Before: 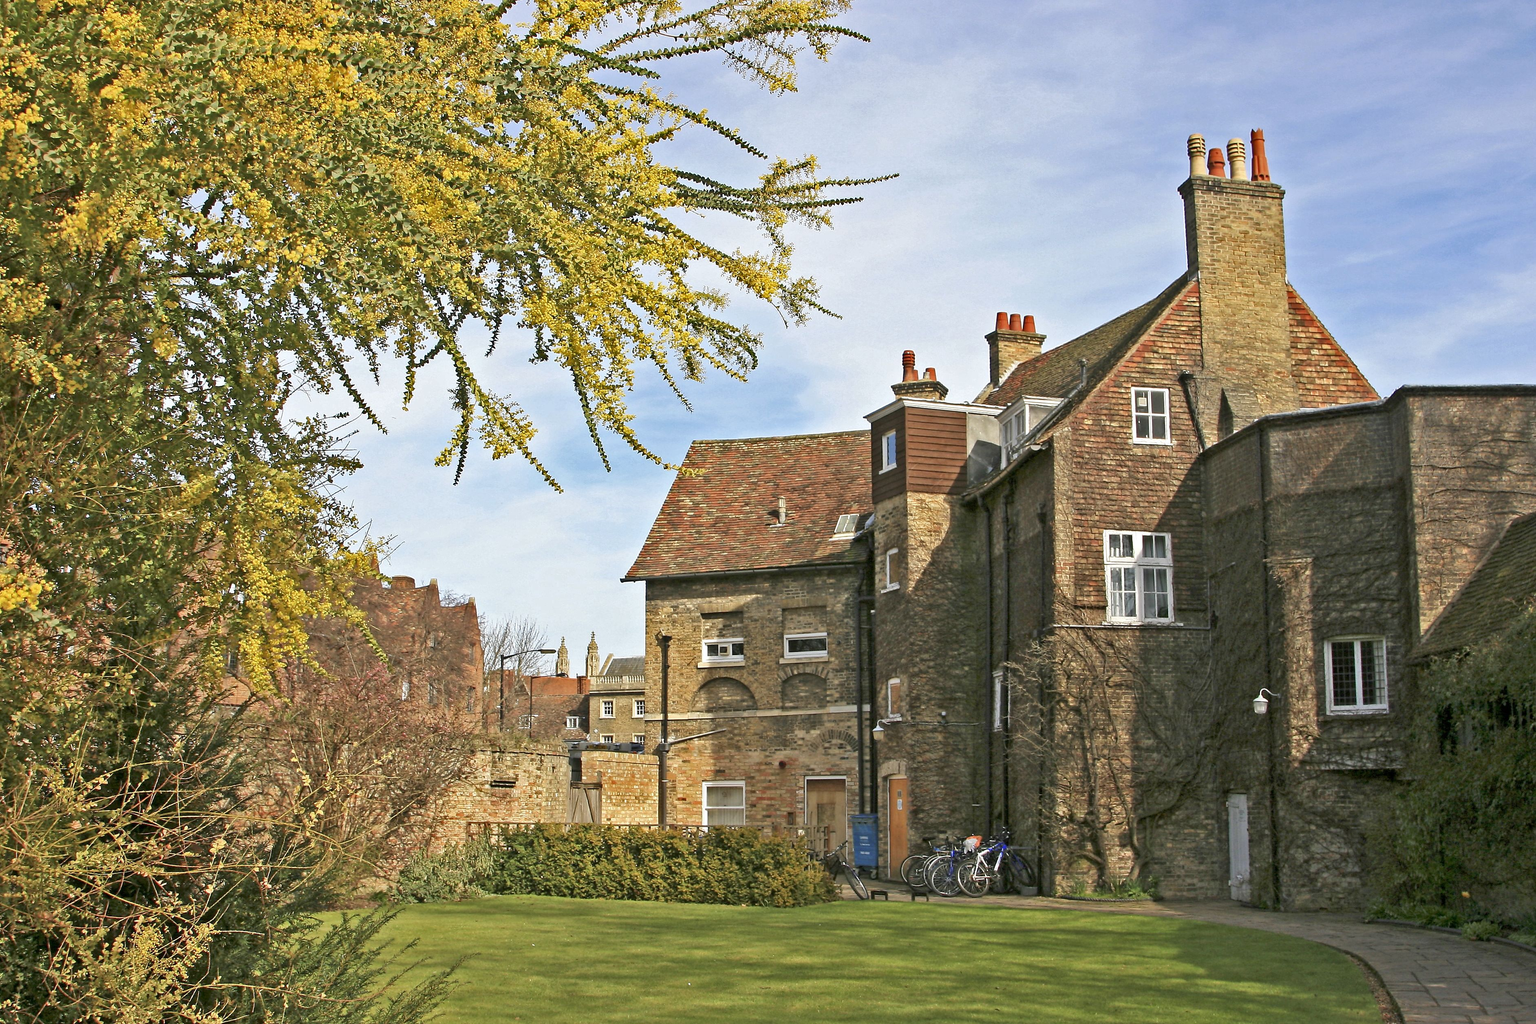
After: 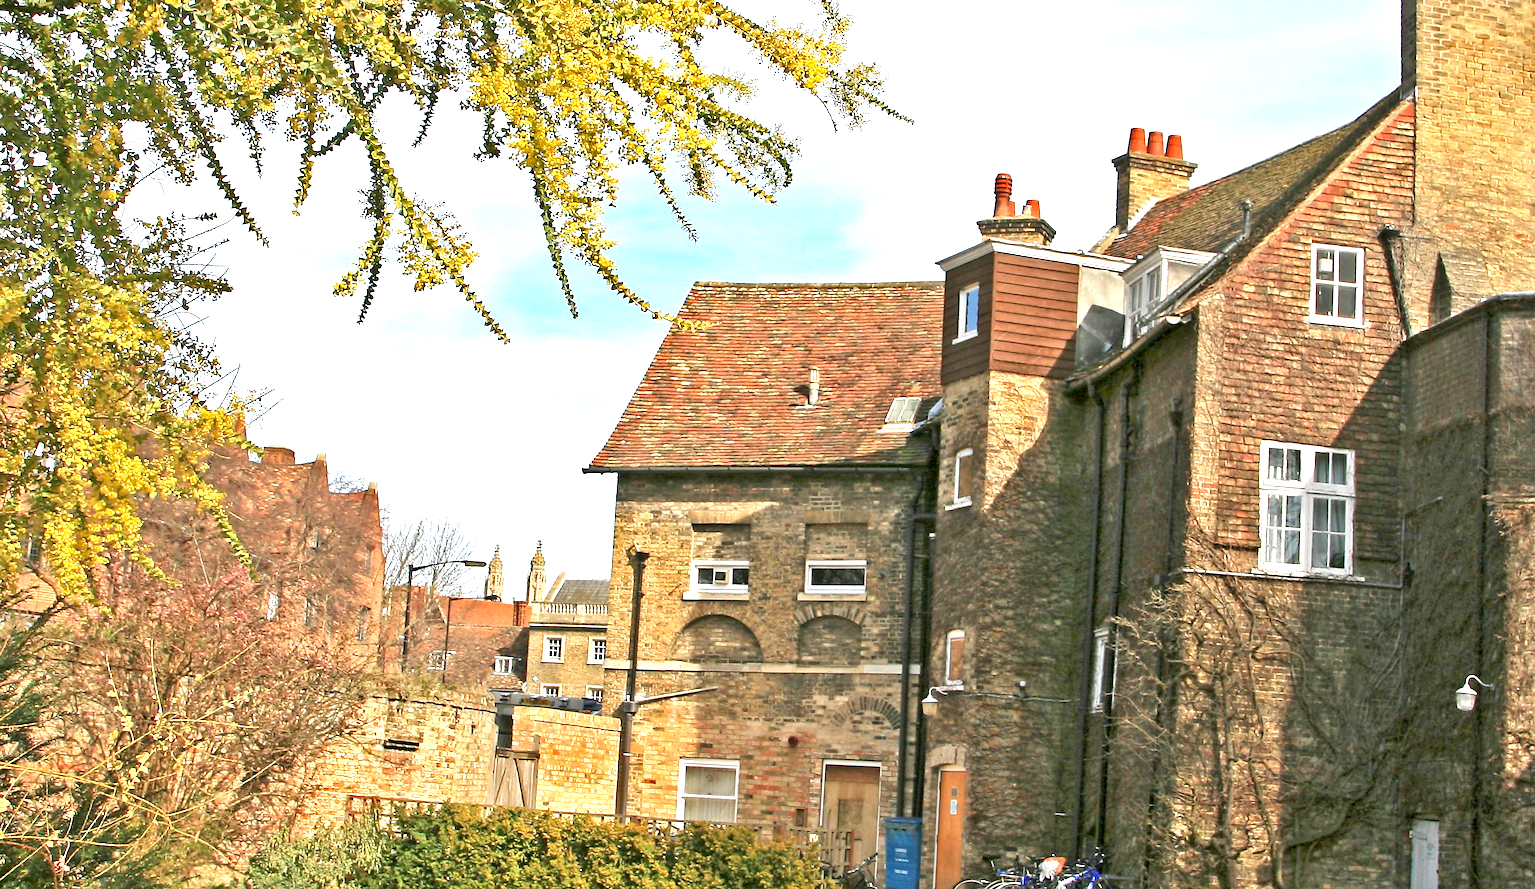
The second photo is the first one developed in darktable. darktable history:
crop and rotate: angle -3.43°, left 9.825%, top 20.617%, right 12.408%, bottom 11.789%
exposure: exposure 0.947 EV, compensate highlight preservation false
tone equalizer: -7 EV 0.216 EV, -6 EV 0.158 EV, -5 EV 0.09 EV, -4 EV 0.053 EV, -2 EV -0.026 EV, -1 EV -0.042 EV, +0 EV -0.079 EV
